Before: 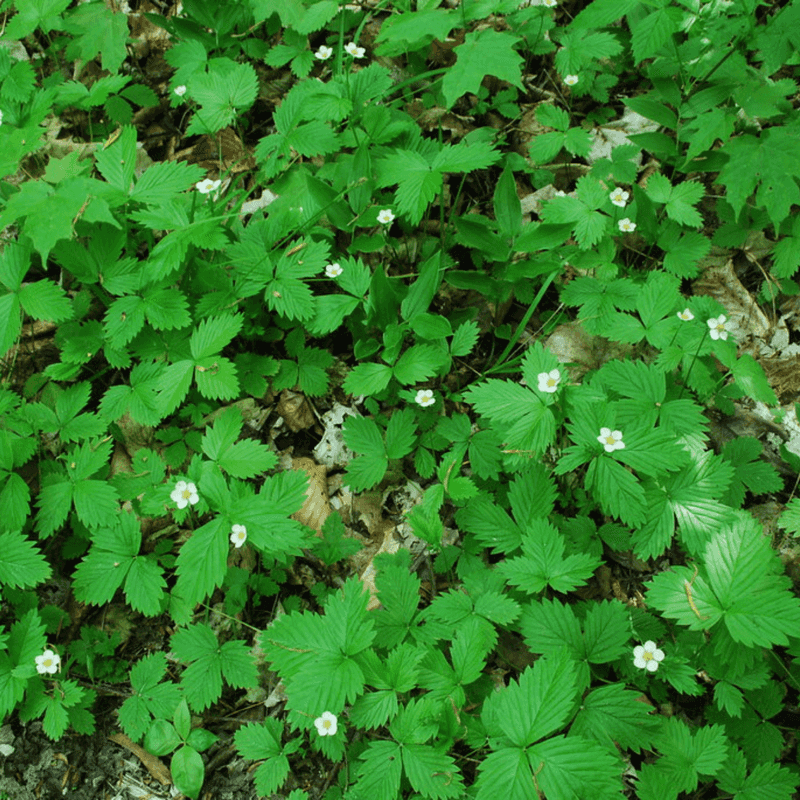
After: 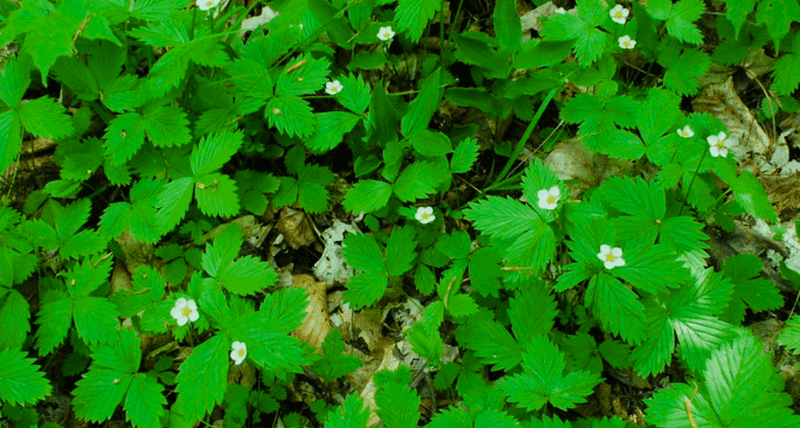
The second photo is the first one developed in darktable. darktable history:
filmic rgb: black relative exposure -11.35 EV, white relative exposure 3.22 EV, hardness 6.76, color science v6 (2022)
crop and rotate: top 23.043%, bottom 23.437%
color balance rgb: perceptual saturation grading › global saturation 20%, global vibrance 20%
